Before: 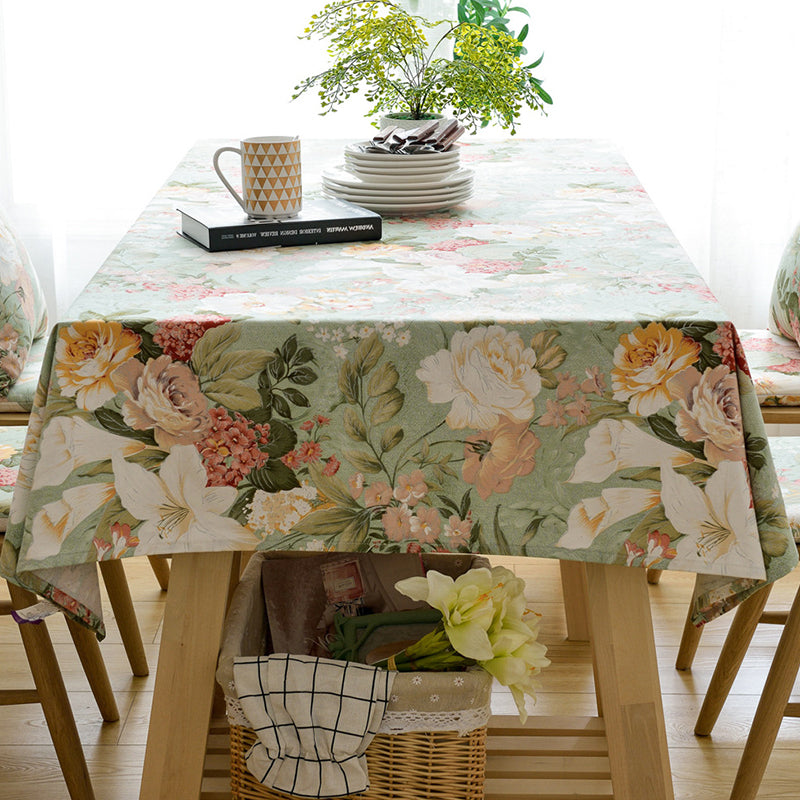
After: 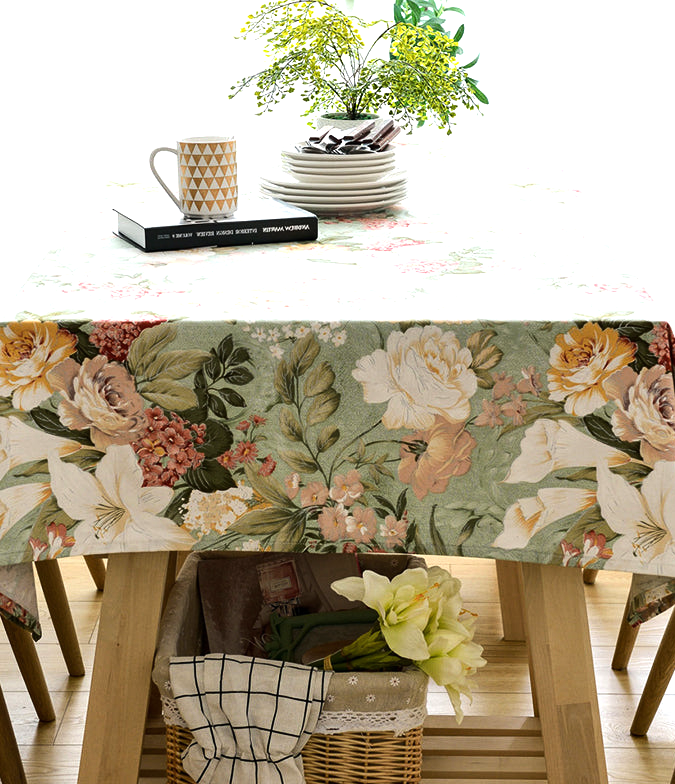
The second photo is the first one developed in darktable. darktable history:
tone equalizer: -8 EV -0.75 EV, -7 EV -0.7 EV, -6 EV -0.6 EV, -5 EV -0.4 EV, -3 EV 0.4 EV, -2 EV 0.6 EV, -1 EV 0.7 EV, +0 EV 0.75 EV, edges refinement/feathering 500, mask exposure compensation -1.57 EV, preserve details no
crop: left 8.026%, right 7.374%
